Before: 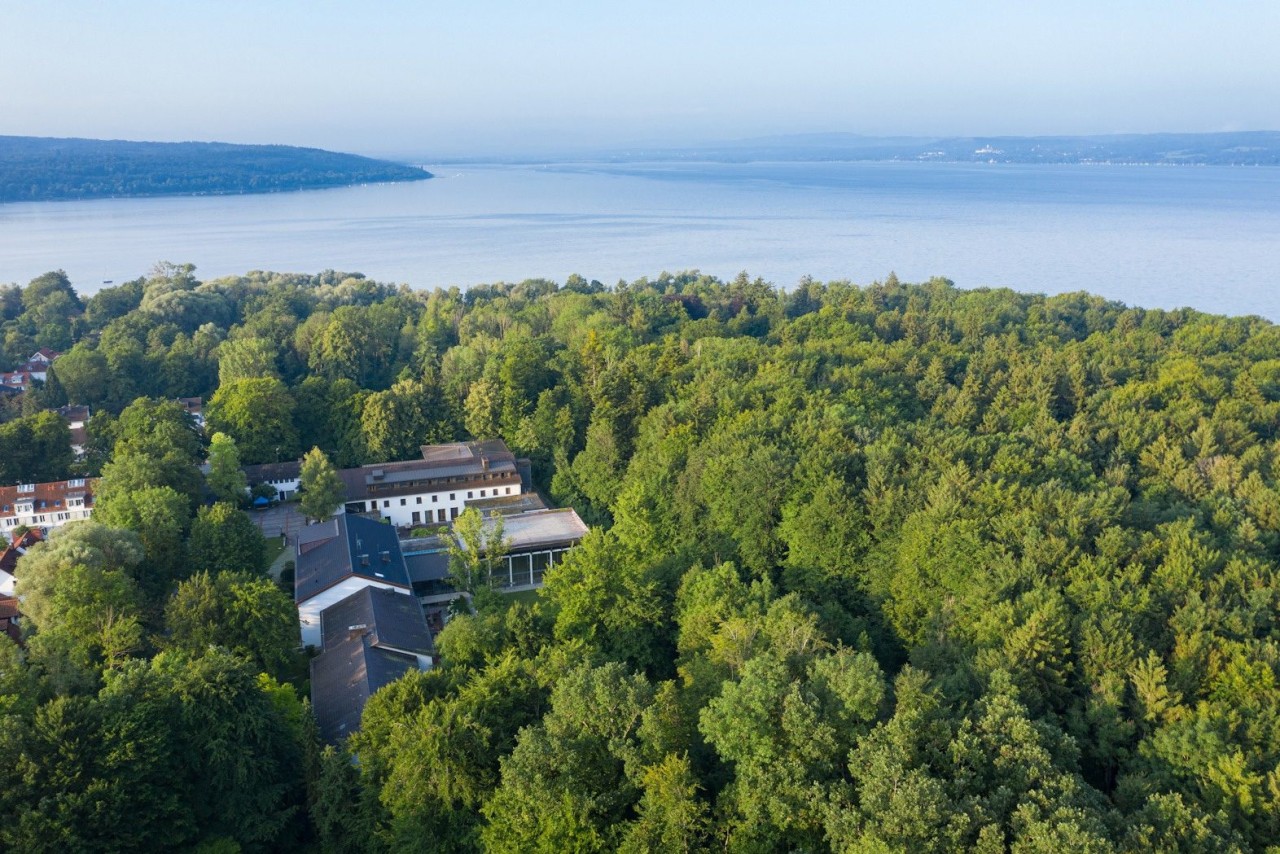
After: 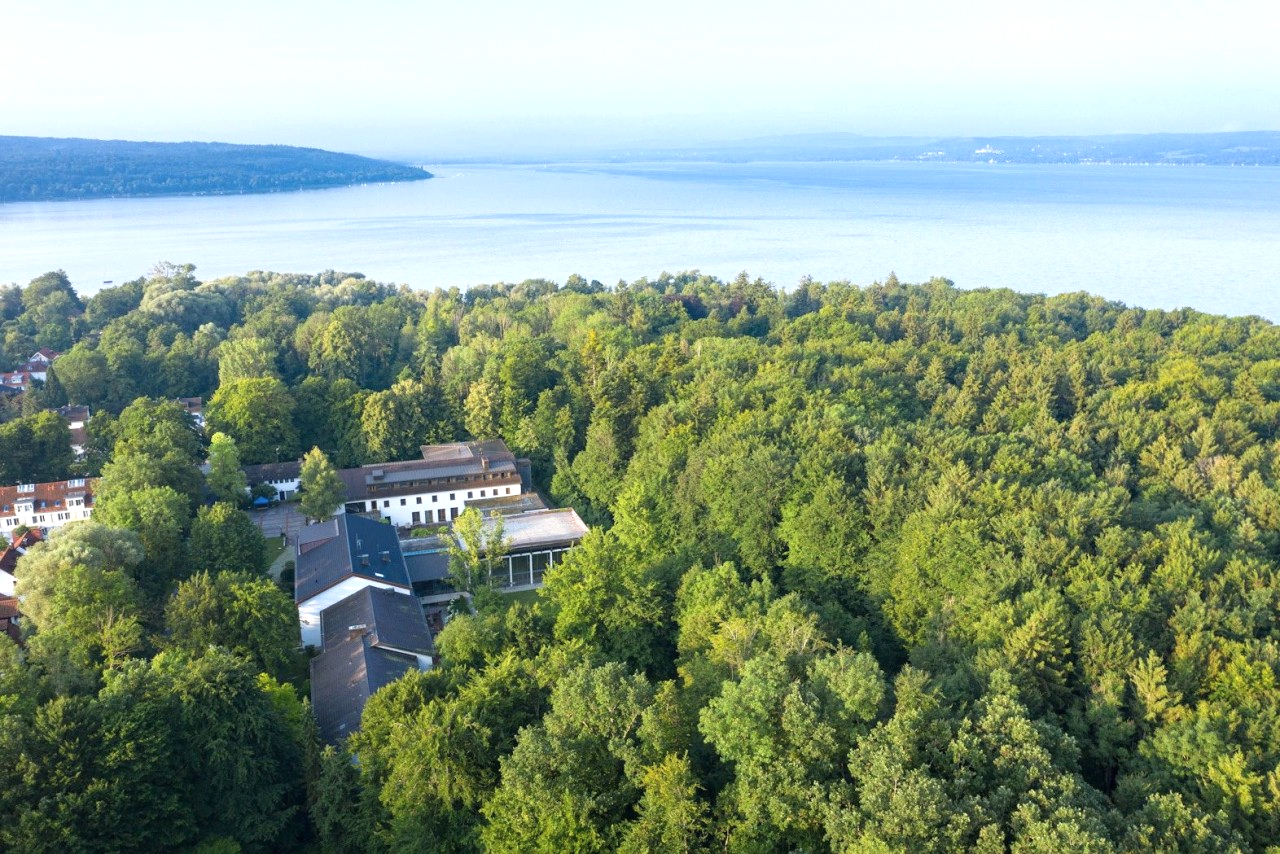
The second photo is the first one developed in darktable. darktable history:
exposure: exposure 0.6 EV, compensate highlight preservation false
levels: levels [0, 0.499, 1]
contrast brightness saturation: saturation -0.05
